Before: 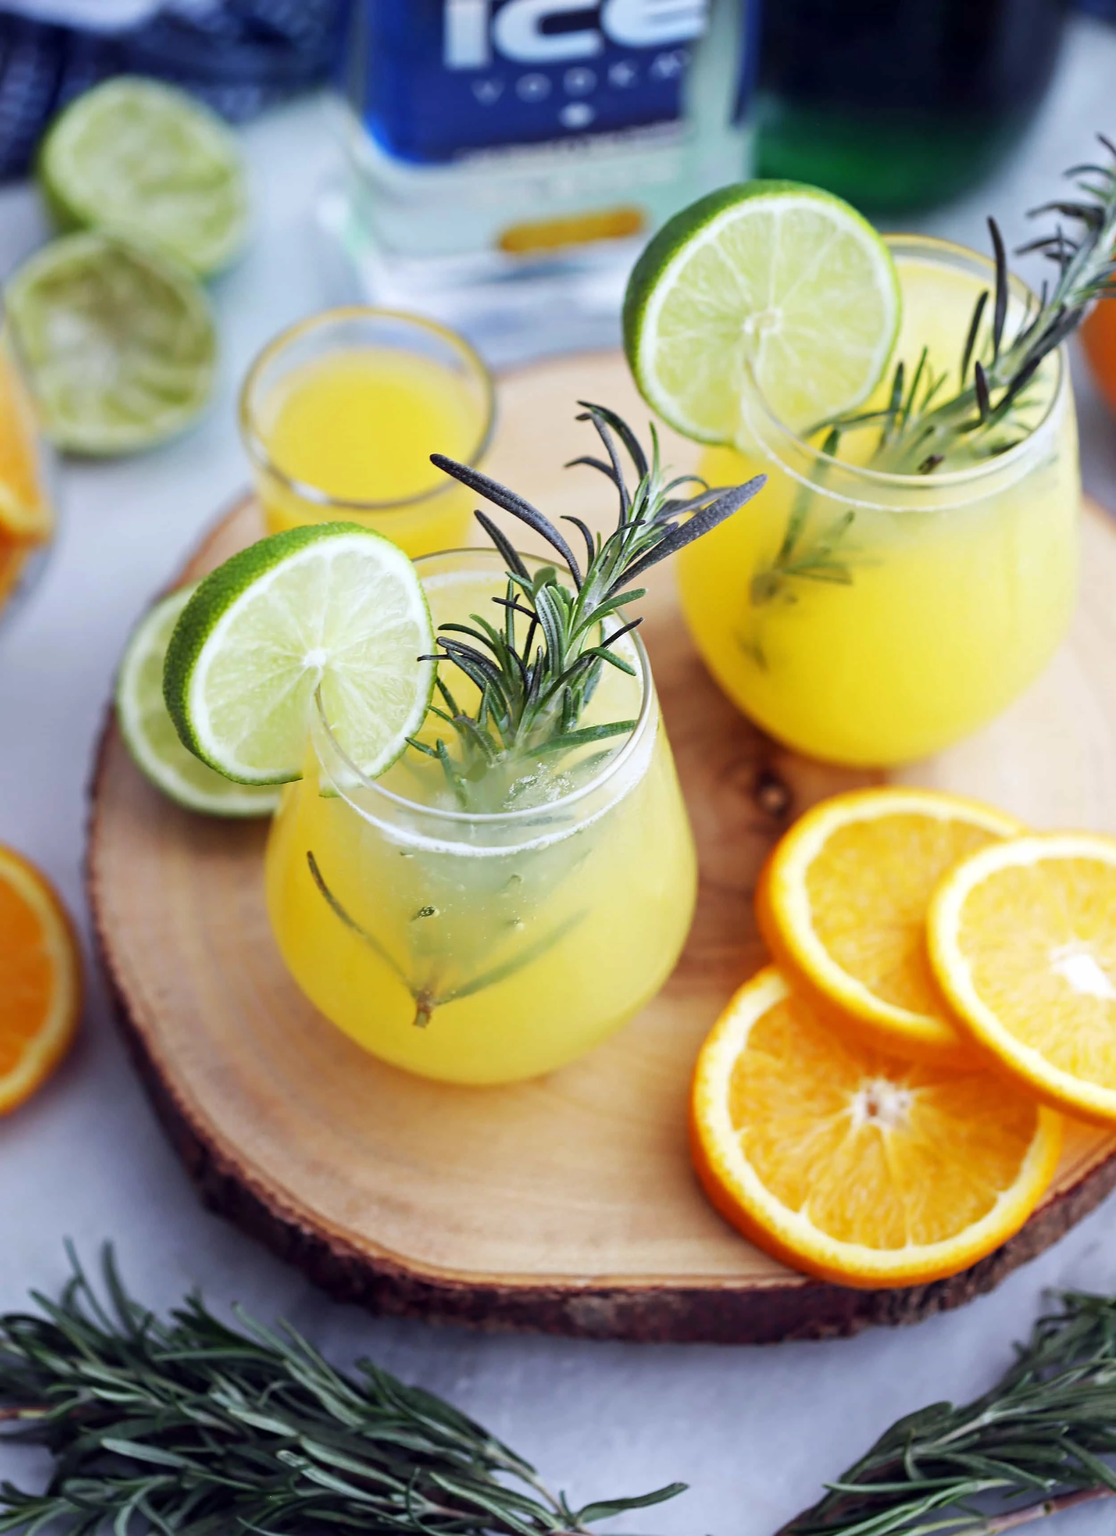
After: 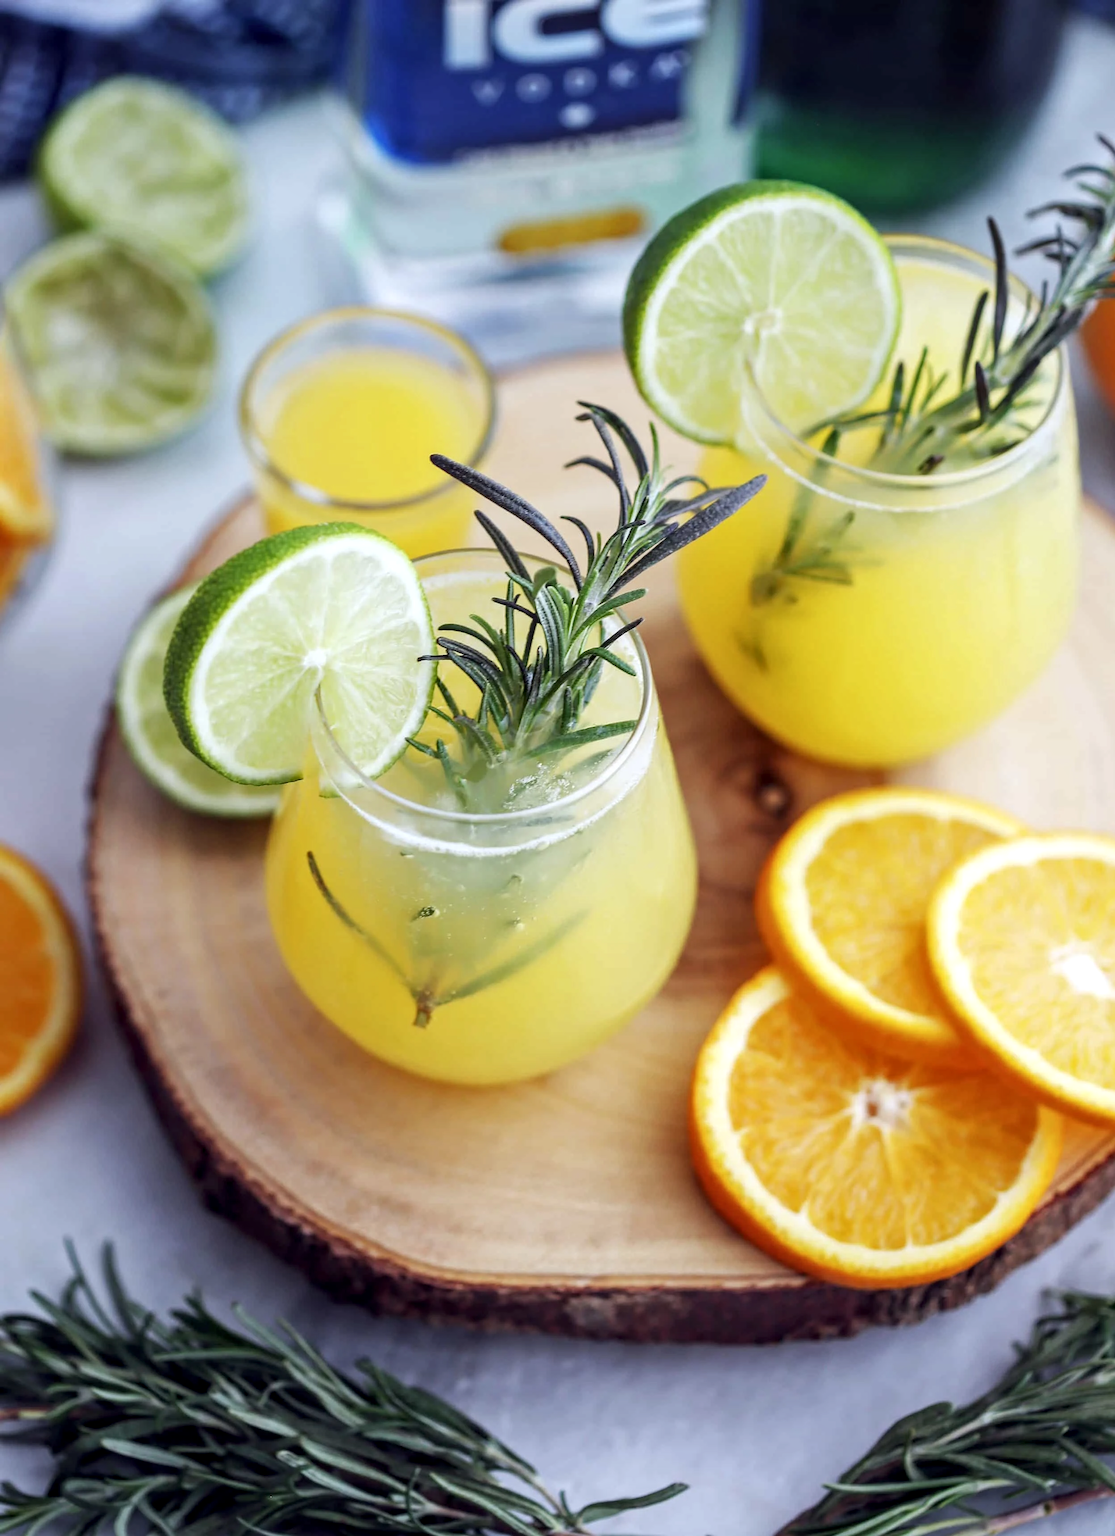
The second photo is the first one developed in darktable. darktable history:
local contrast: on, module defaults
contrast brightness saturation: saturation -0.05
